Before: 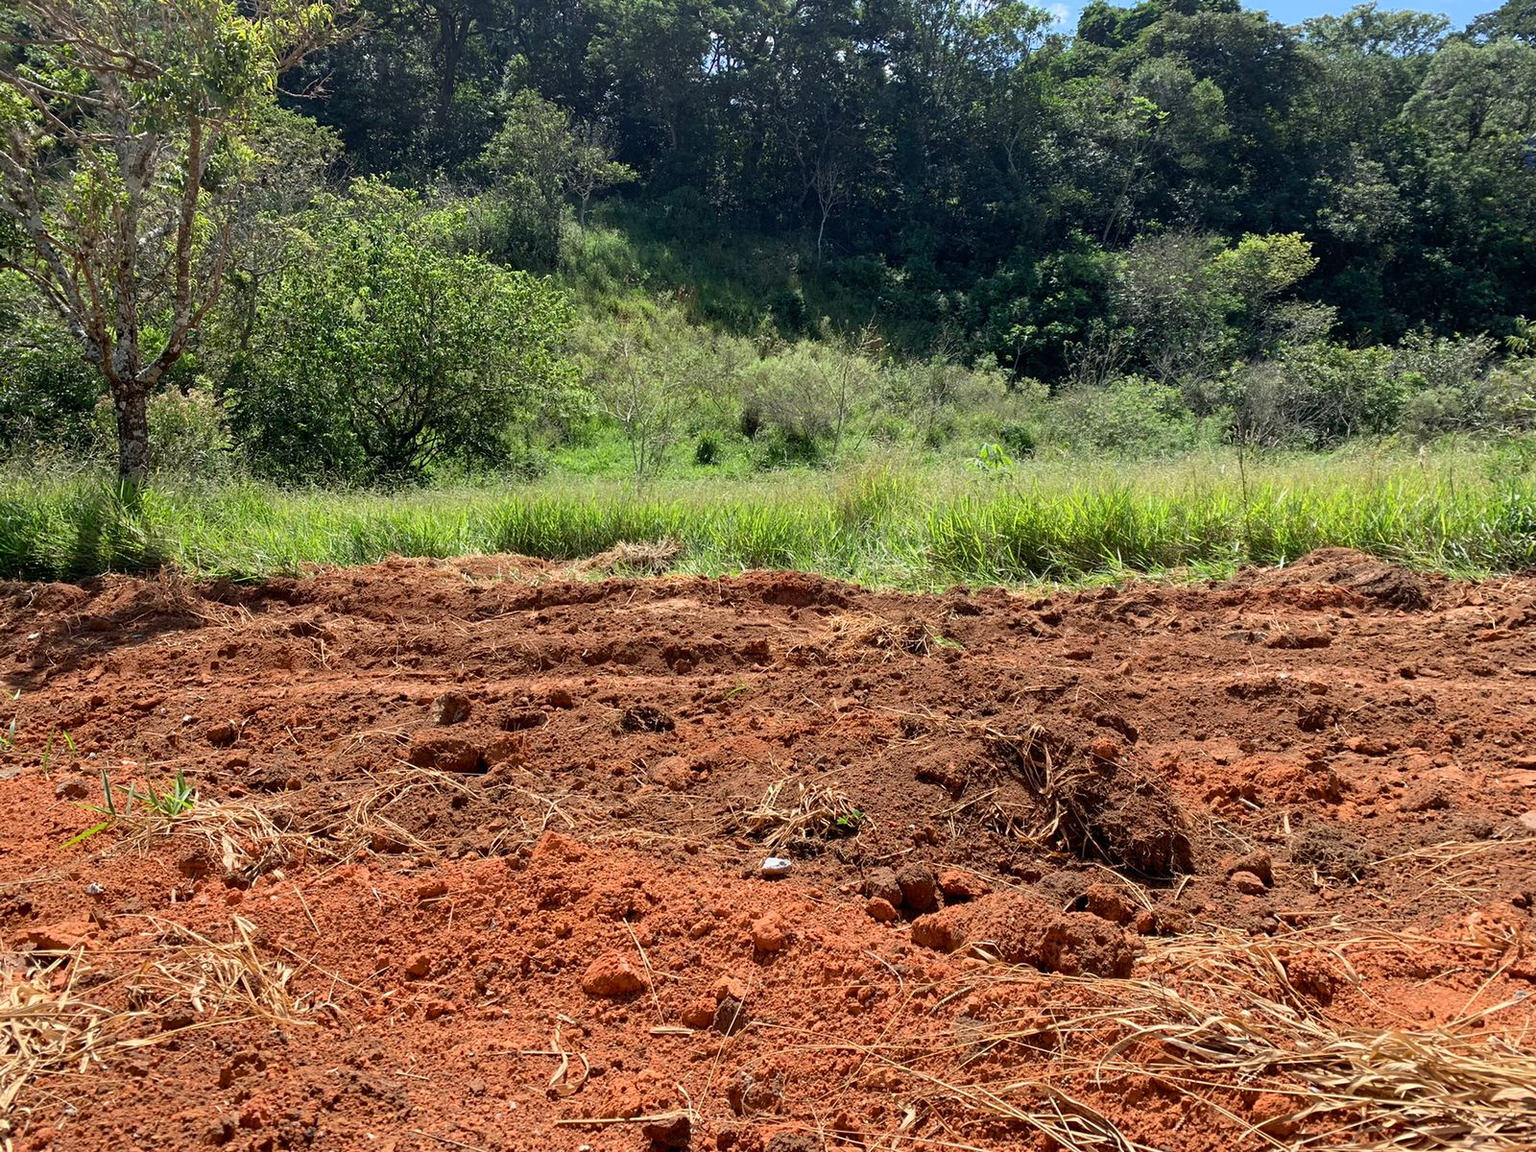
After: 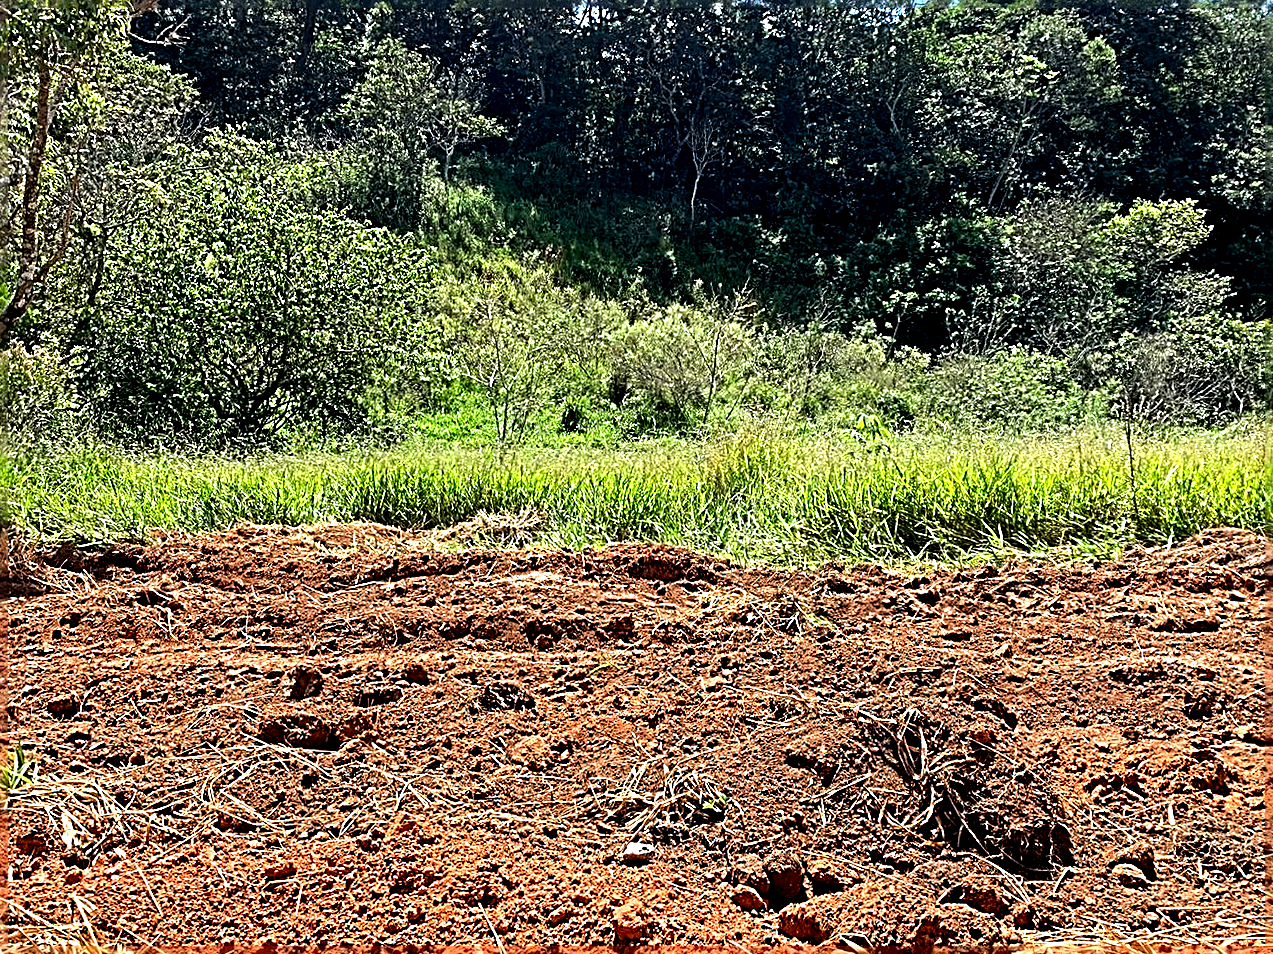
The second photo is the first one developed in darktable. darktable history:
rotate and perspective: rotation 0.8°, automatic cropping off
crop and rotate: left 10.77%, top 5.1%, right 10.41%, bottom 16.76%
sharpen: radius 3.158, amount 1.731
color balance: lift [0.991, 1, 1, 1], gamma [0.996, 1, 1, 1], input saturation 98.52%, contrast 20.34%, output saturation 103.72%
exposure: exposure 0.207 EV, compensate highlight preservation false
